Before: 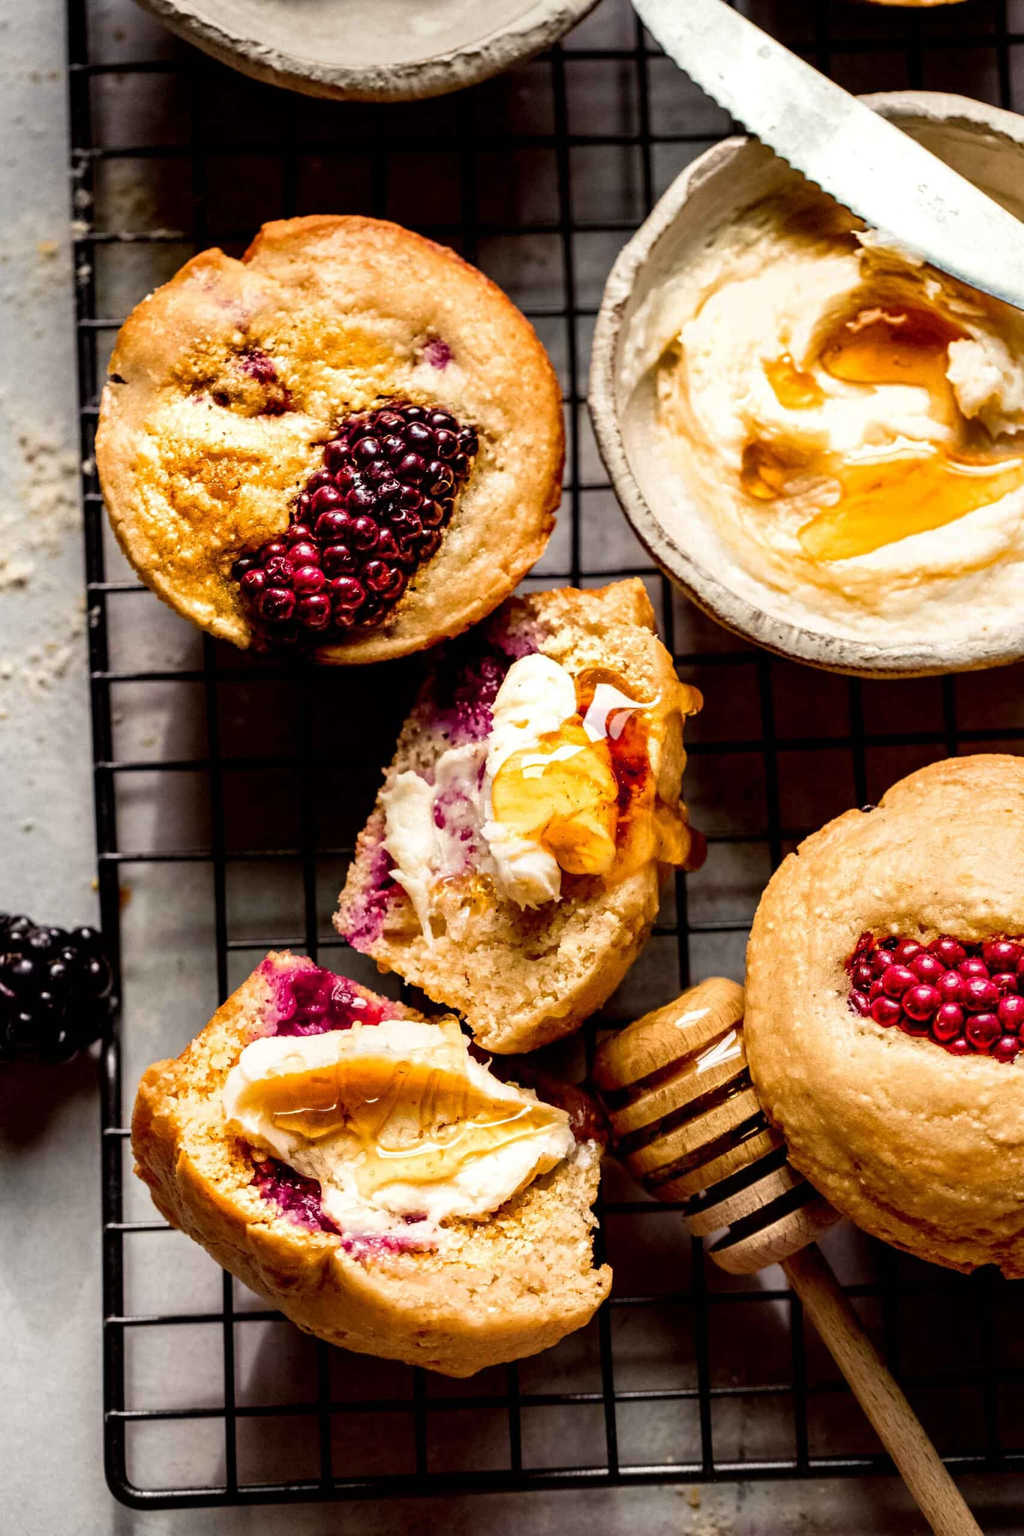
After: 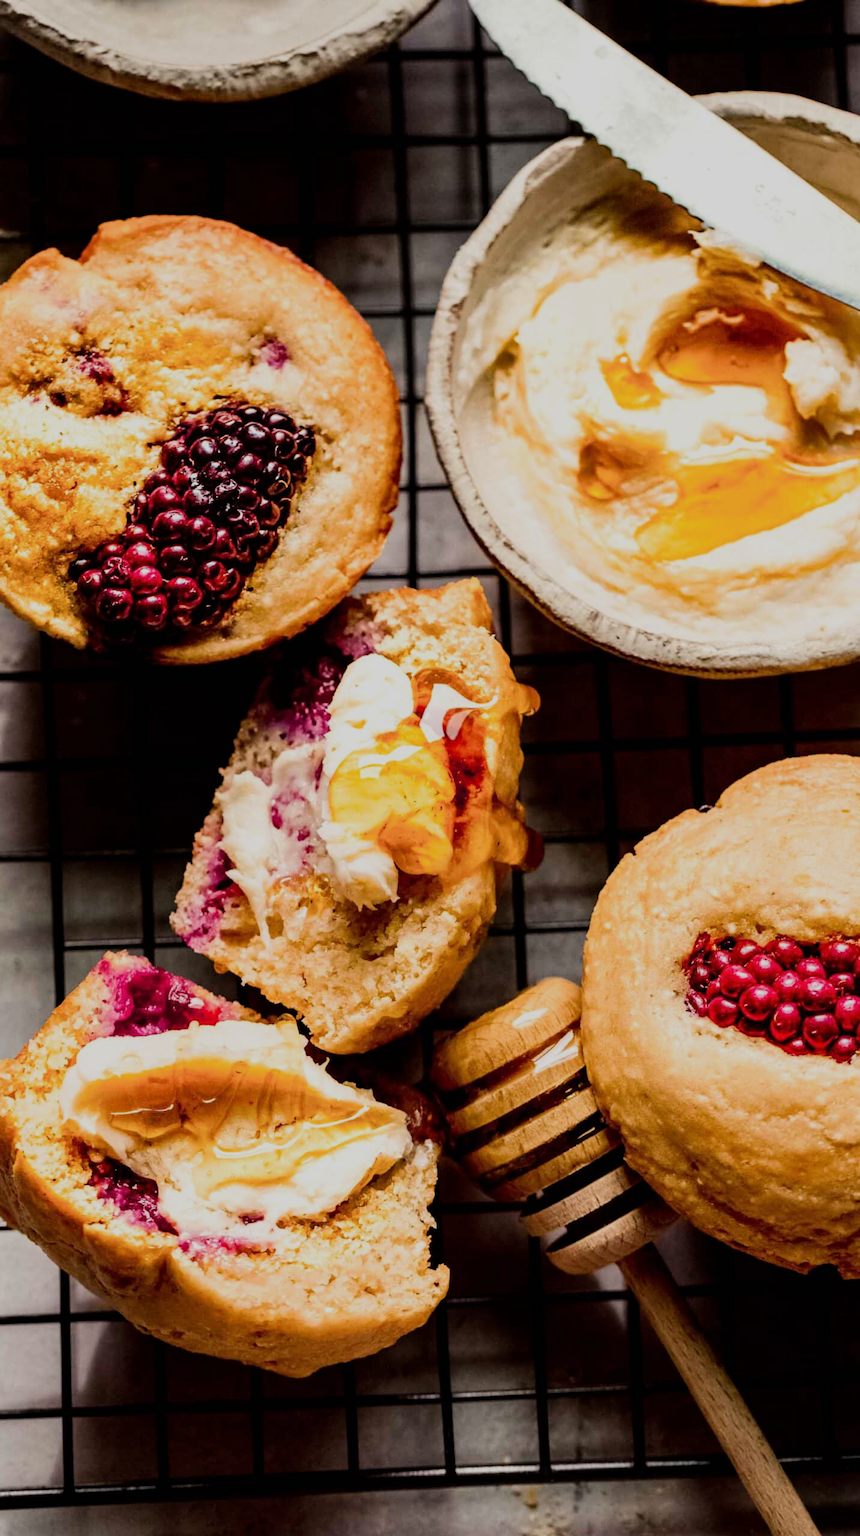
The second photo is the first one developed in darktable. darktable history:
crop: left 15.957%
filmic rgb: black relative exposure -9.29 EV, white relative exposure 6.82 EV, hardness 3.1, contrast 1.062, iterations of high-quality reconstruction 0, contrast in shadows safe
